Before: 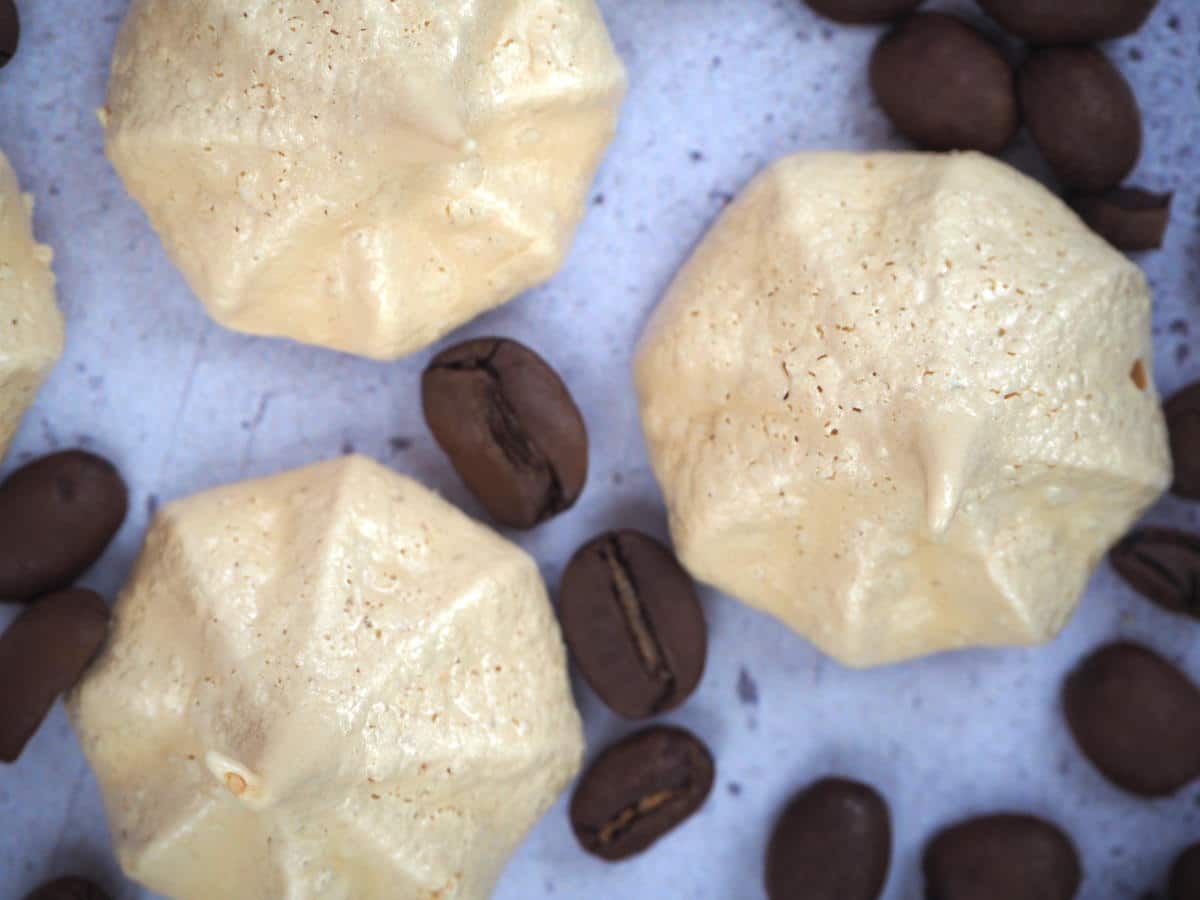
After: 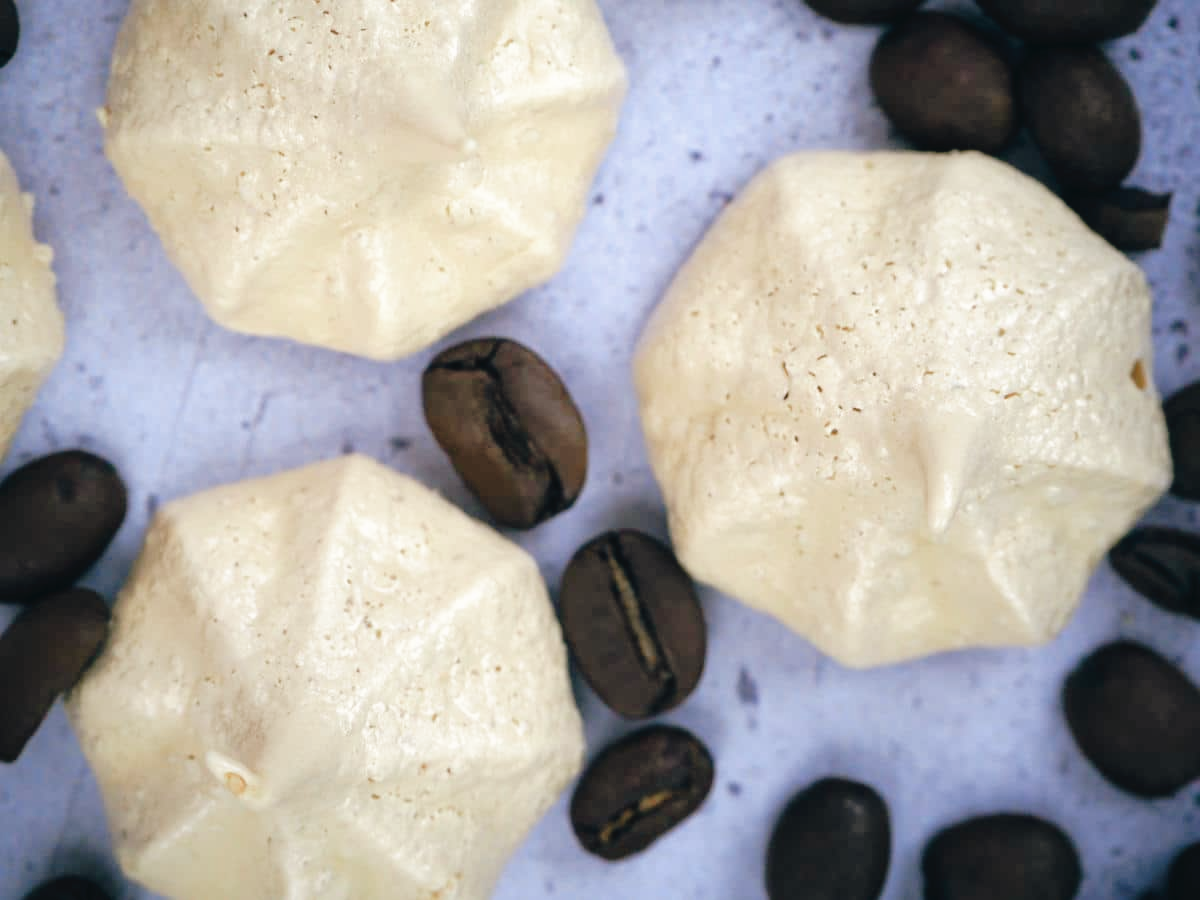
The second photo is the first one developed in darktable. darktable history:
tone curve: curves: ch0 [(0, 0) (0.003, 0.025) (0.011, 0.027) (0.025, 0.032) (0.044, 0.037) (0.069, 0.044) (0.1, 0.054) (0.136, 0.084) (0.177, 0.128) (0.224, 0.196) (0.277, 0.281) (0.335, 0.376) (0.399, 0.461) (0.468, 0.534) (0.543, 0.613) (0.623, 0.692) (0.709, 0.77) (0.801, 0.849) (0.898, 0.934) (1, 1)], preserve colors none
color look up table: target L [94.79, 91.31, 91.4, 88.36, 72.55, 73.73, 64.47, 61.75, 54.65, 50.99, 42.82, 35.48, 18.34, 200.28, 94.22, 85.88, 72.28, 65.12, 58.57, 58.7, 54.4, 56.56, 50.85, 30.64, 30.94, 25.24, 81.41, 75.4, 79.39, 74.85, 73.47, 64.8, 56.09, 61.86, 52.41, 47.54, 41.94, 38.15, 33.9, 13.15, 5.766, 7.043, 8.715, 97.53, 91.84, 81.23, 57.87, 56.36, 38.98], target a [-16.49, -28.7, -22.44, -32.92, -11.02, -23.8, -47.75, -38.6, -35.78, -22.3, -17, -26.83, -14.92, 0, -0.58, -1.717, 27.57, 1.151, 59.69, 33.02, 63.27, 15.13, 49.36, 32.73, 1.552, 29.62, 17.84, 2.53, 29.63, 16.27, 36.23, 57.55, 42.13, 49.44, 30.05, 62.4, 17.23, 22.92, 42.77, 25.98, 20.69, -7.653, -3.672, -1.806, -25.78, -22.99, -12.99, -2.68, -18.82], target b [27.01, 36.8, 12.89, 20.01, 63.75, 3.682, 39.47, 19.91, 37.6, 23.1, 35.14, 20.54, 12.94, 0, 13.38, 53.69, 33.57, 20.39, 16.83, 19.78, 43.58, 50.64, 50.33, 31.22, 4.518, 19.07, -7.082, -7.023, -22.96, -28.29, -3.028, -20.92, -23.87, -44.22, -61.41, 5.915, -53.59, -13.24, -55.97, -36.19, -9.651, -6.013, -16.7, 0.364, -5.634, -24.6, -48.2, -22.68, -5.931], num patches 49
